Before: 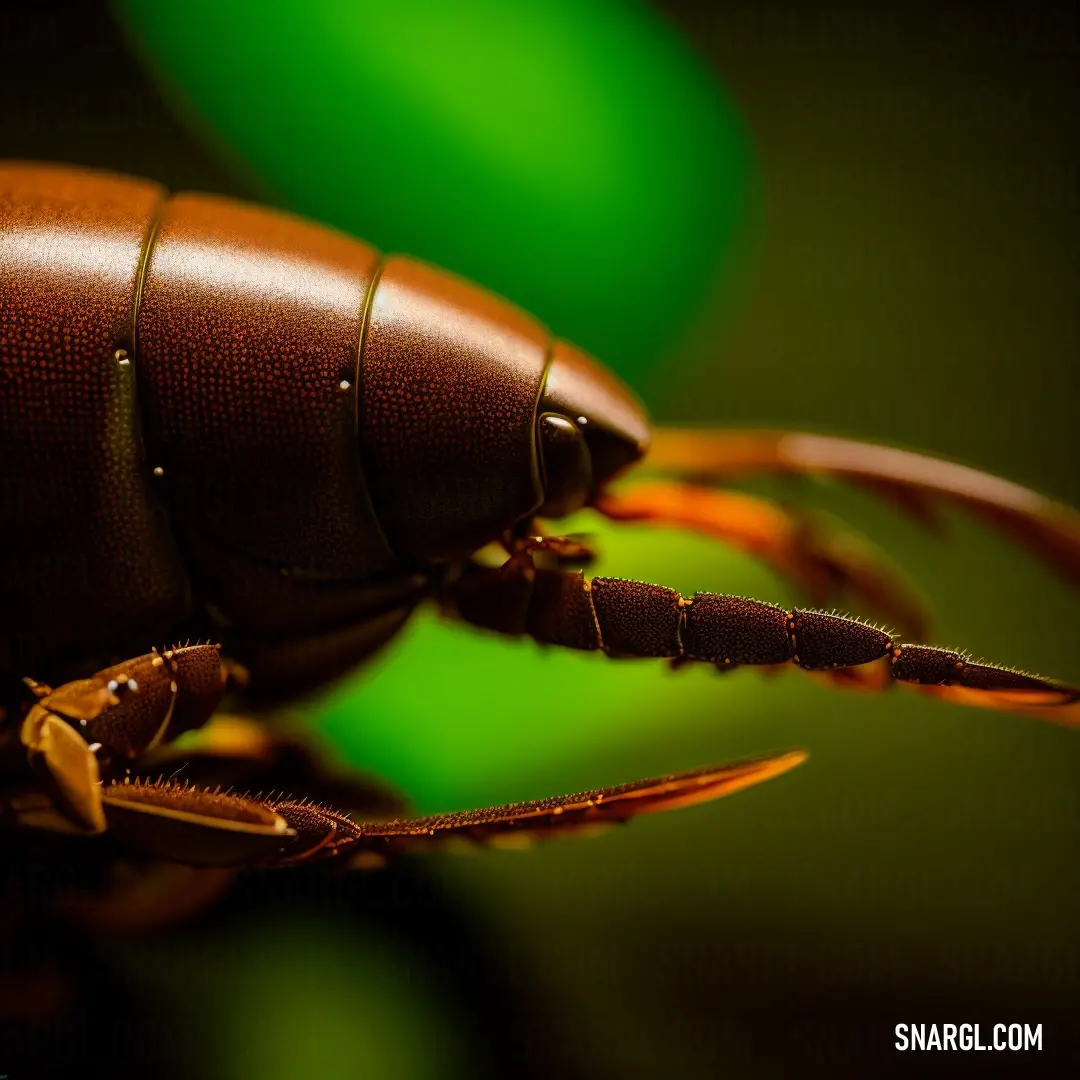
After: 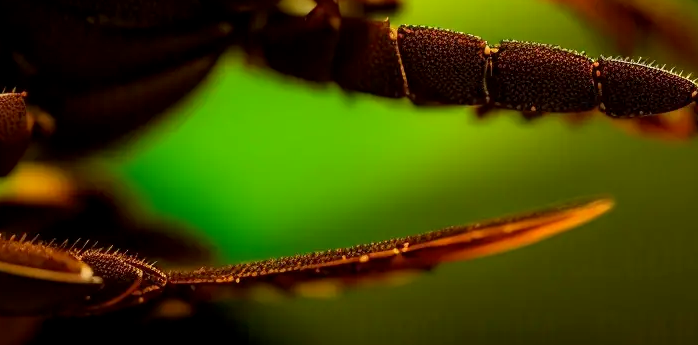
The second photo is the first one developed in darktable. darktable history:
crop: left 18.031%, top 51.113%, right 17.298%, bottom 16.873%
exposure: black level correction 0.002, exposure 0.145 EV, compensate highlight preservation false
tone equalizer: edges refinement/feathering 500, mask exposure compensation -1.57 EV, preserve details no
